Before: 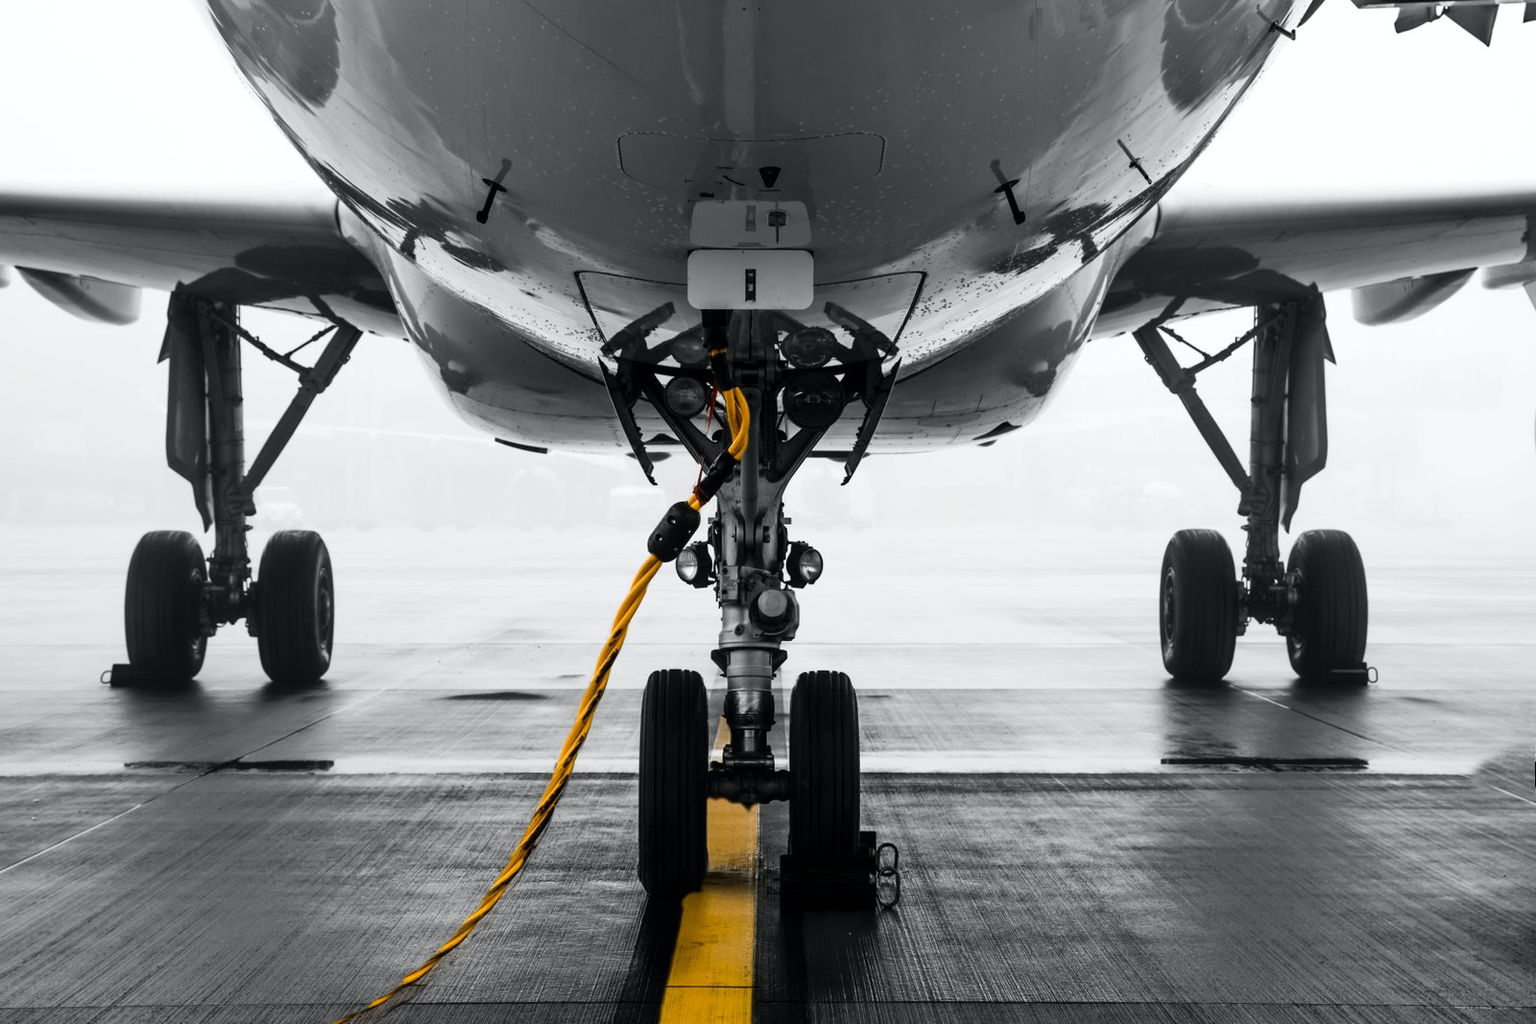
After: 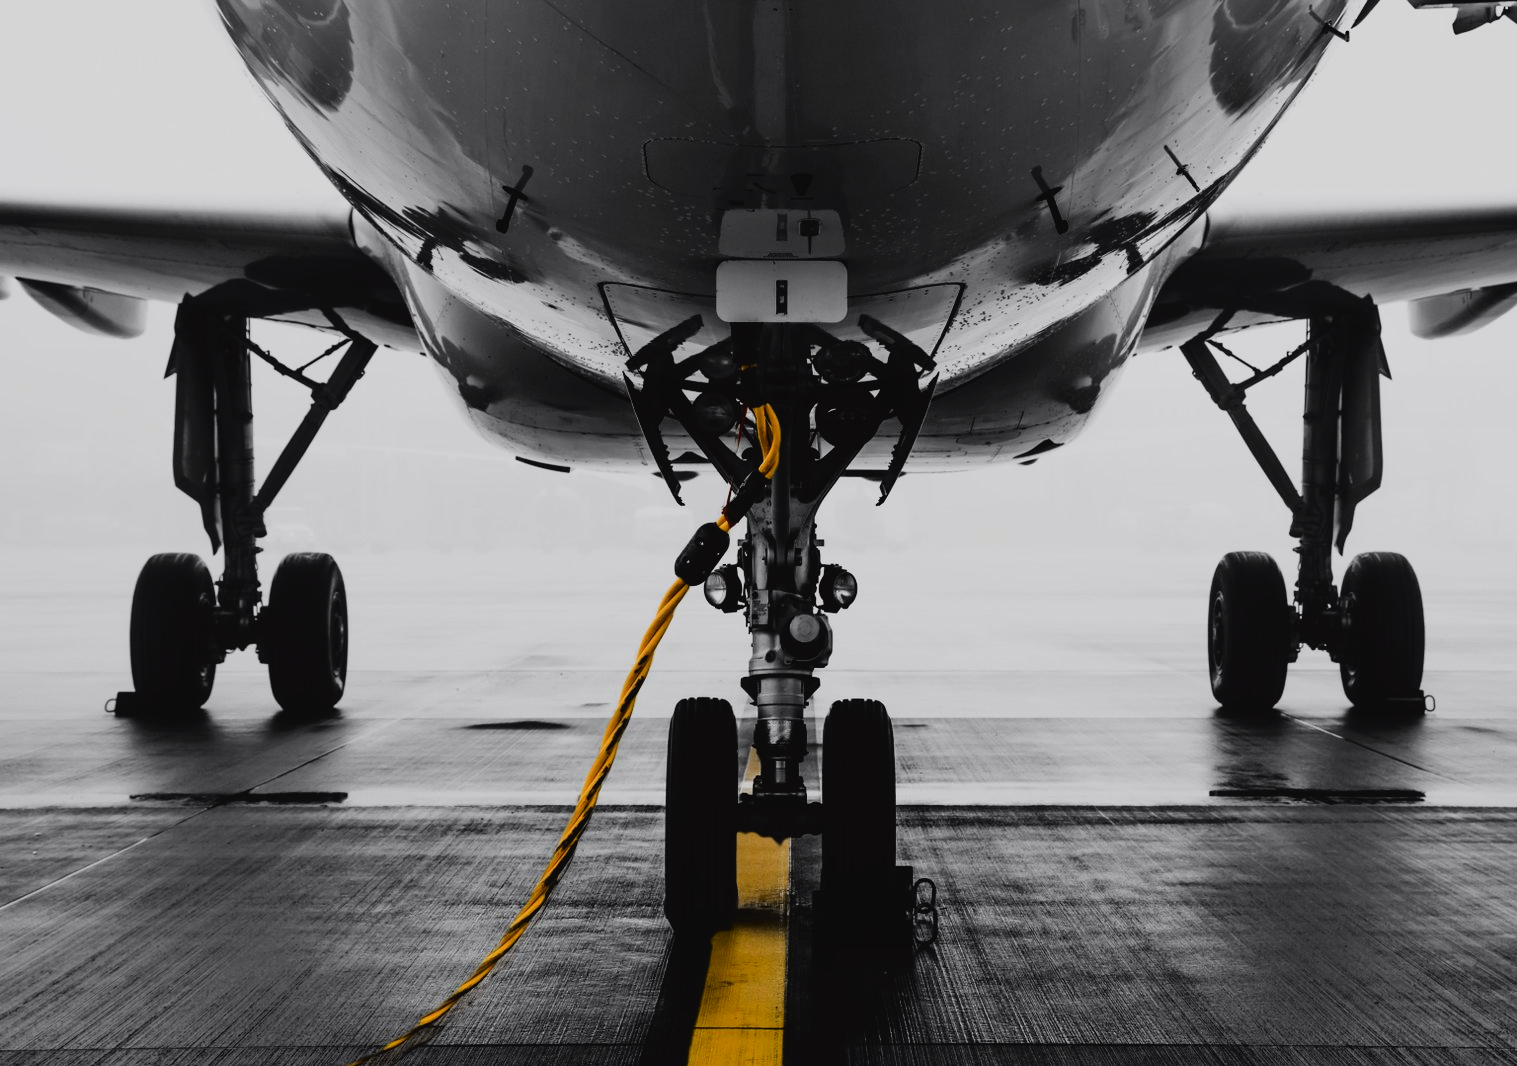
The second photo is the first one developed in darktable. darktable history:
crop and rotate: right 5.167%
tone curve: curves: ch0 [(0, 0.023) (0.132, 0.075) (0.241, 0.178) (0.487, 0.491) (0.782, 0.8) (1, 0.989)]; ch1 [(0, 0) (0.396, 0.369) (0.467, 0.454) (0.498, 0.5) (0.518, 0.517) (0.57, 0.586) (0.619, 0.663) (0.692, 0.744) (1, 1)]; ch2 [(0, 0) (0.427, 0.416) (0.483, 0.481) (0.503, 0.503) (0.526, 0.527) (0.563, 0.573) (0.632, 0.667) (0.705, 0.737) (0.985, 0.966)], color space Lab, independent channels
exposure: black level correction -0.015, exposure -0.5 EV, compensate highlight preservation false
filmic rgb: black relative exposure -11.88 EV, white relative exposure 5.43 EV, threshold 3 EV, hardness 4.49, latitude 50%, contrast 1.14, color science v5 (2021), contrast in shadows safe, contrast in highlights safe, enable highlight reconstruction true
